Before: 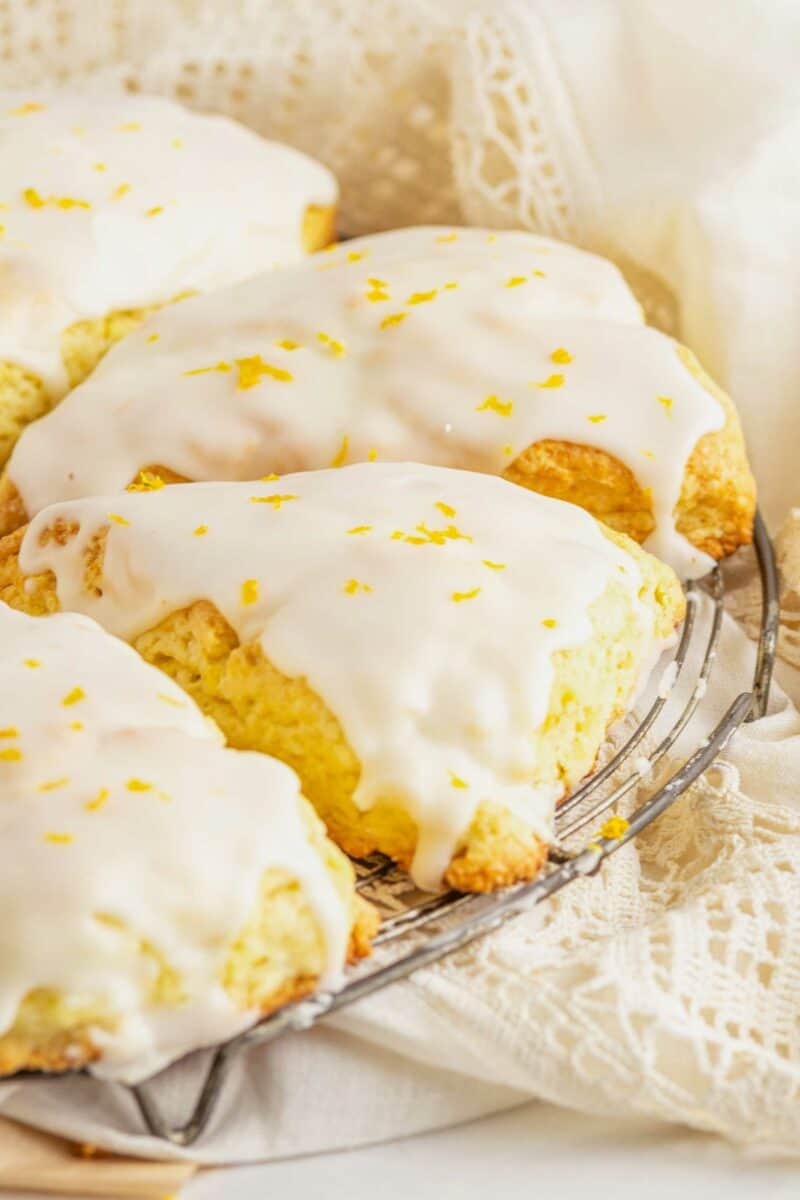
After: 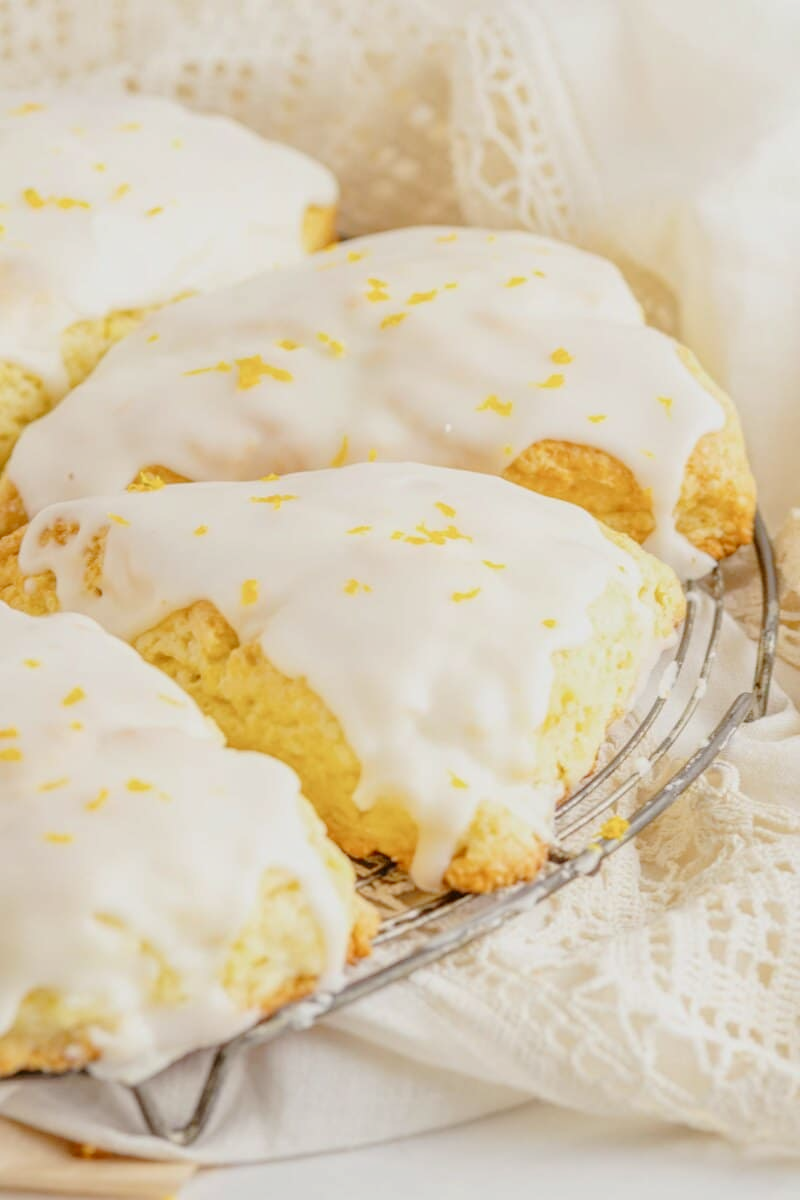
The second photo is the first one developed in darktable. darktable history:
tone curve: curves: ch0 [(0, 0) (0.402, 0.473) (0.673, 0.68) (0.899, 0.832) (0.999, 0.903)]; ch1 [(0, 0) (0.379, 0.262) (0.464, 0.425) (0.498, 0.49) (0.507, 0.5) (0.53, 0.532) (0.582, 0.583) (0.68, 0.672) (0.791, 0.748) (1, 0.896)]; ch2 [(0, 0) (0.199, 0.414) (0.438, 0.49) (0.496, 0.501) (0.515, 0.546) (0.577, 0.605) (0.632, 0.649) (0.717, 0.727) (0.845, 0.855) (0.998, 0.977)], preserve colors none
exposure: exposure 0.201 EV, compensate highlight preservation false
